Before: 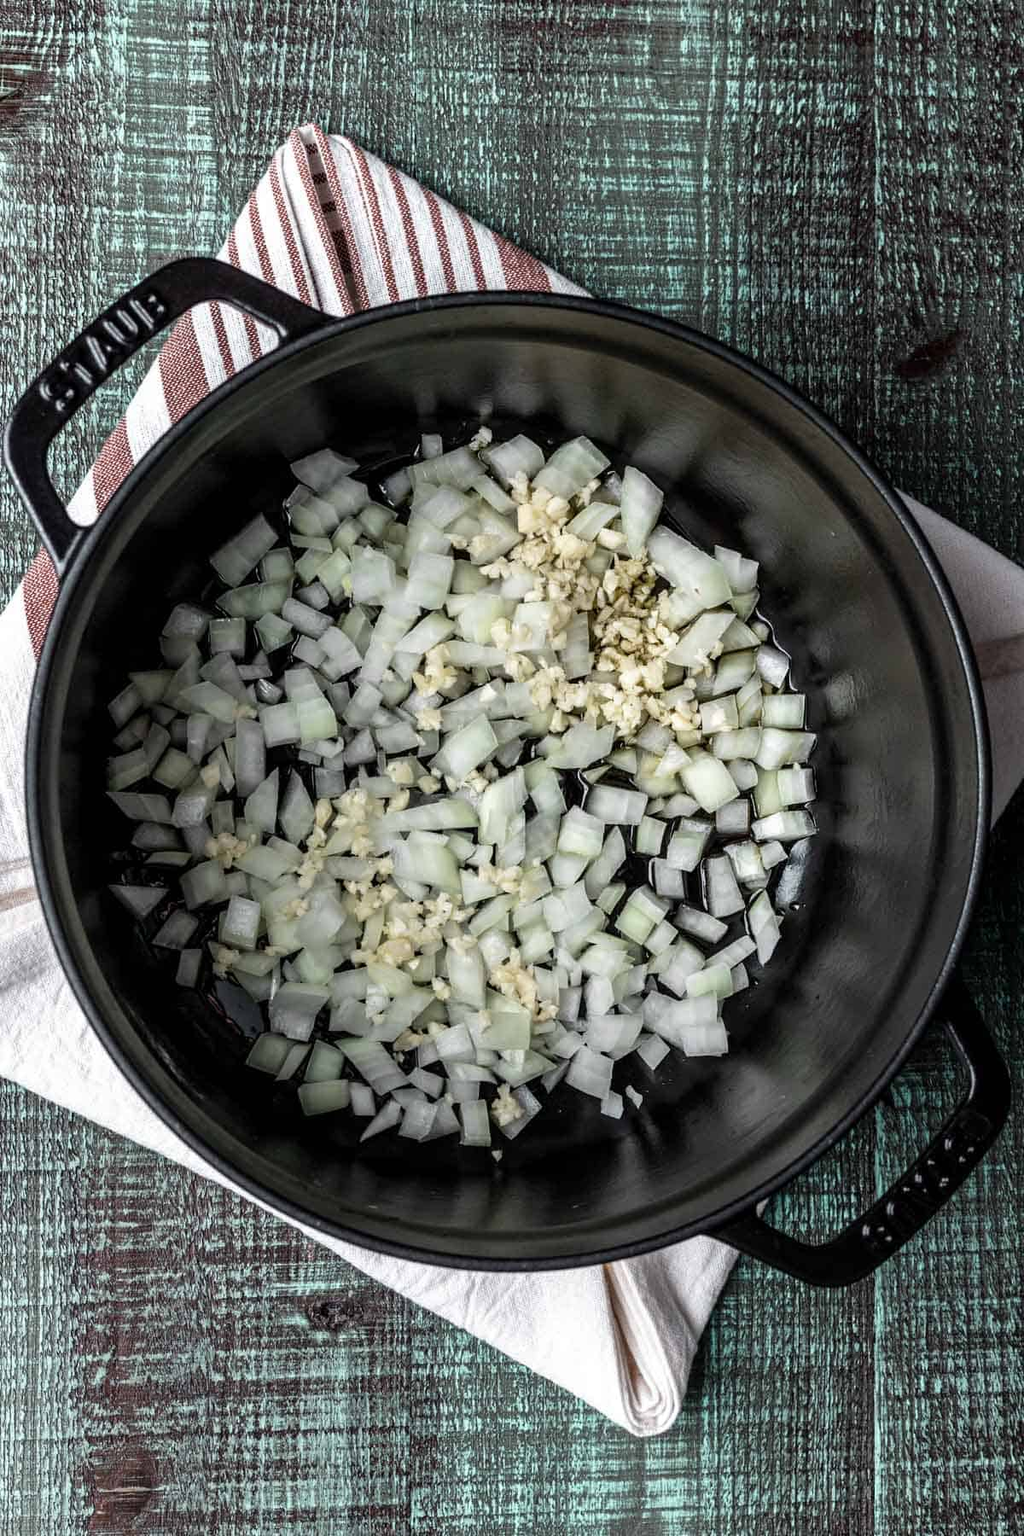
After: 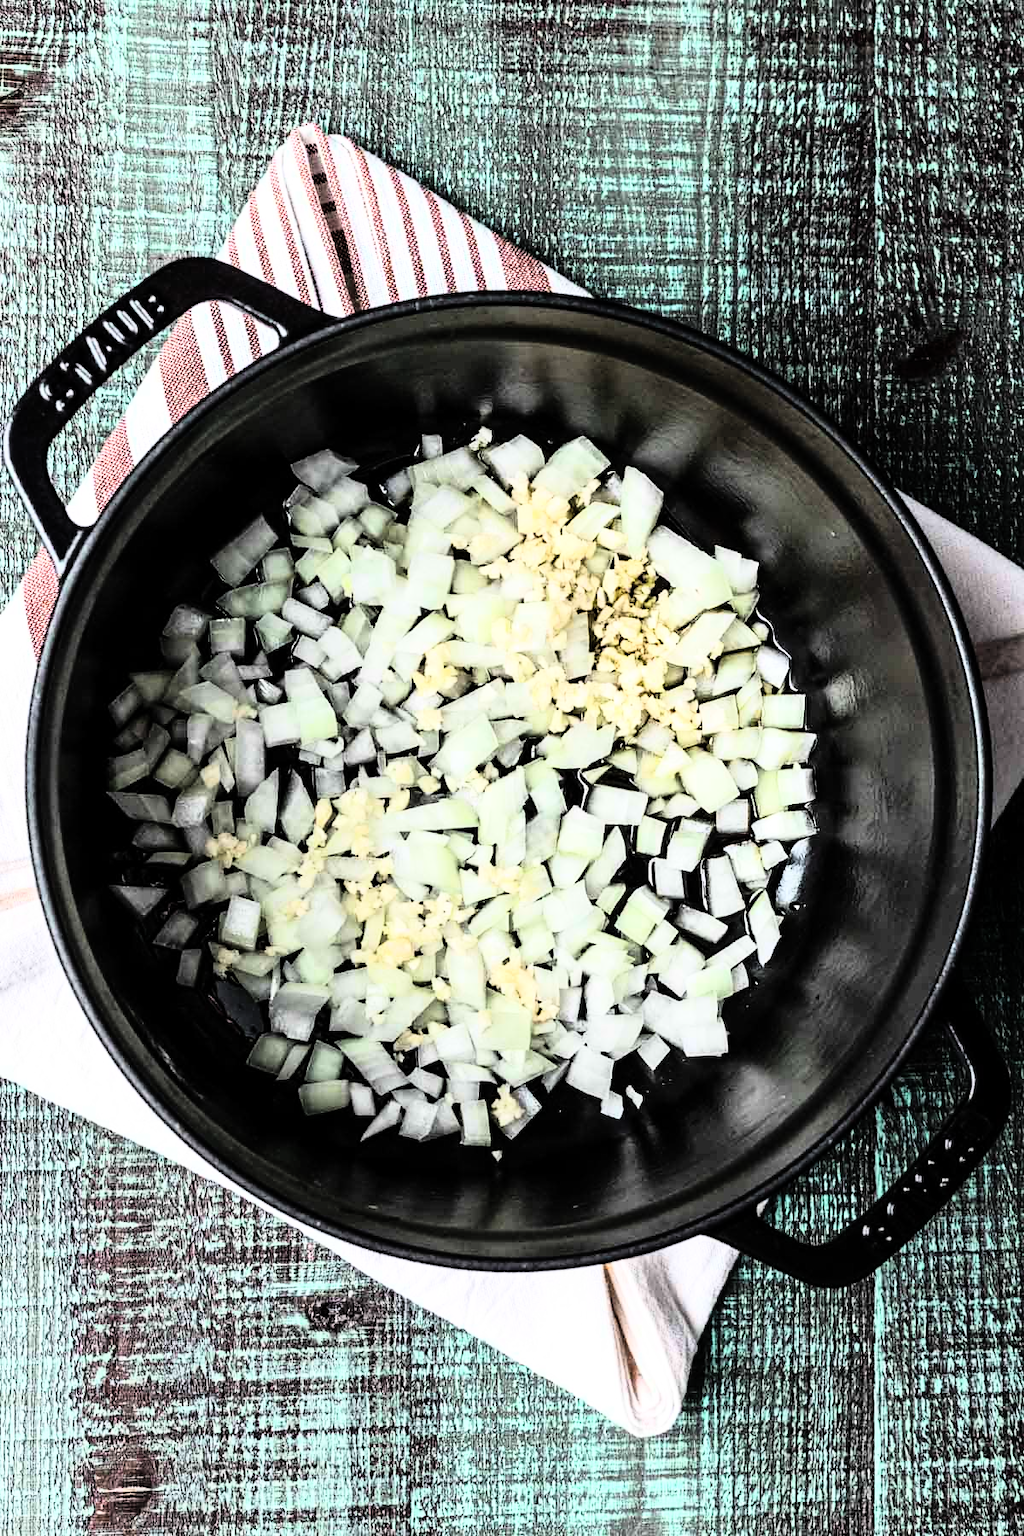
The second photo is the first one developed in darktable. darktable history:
contrast brightness saturation: contrast 0.03, brightness 0.06, saturation 0.13
rgb curve: curves: ch0 [(0, 0) (0.21, 0.15) (0.24, 0.21) (0.5, 0.75) (0.75, 0.96) (0.89, 0.99) (1, 1)]; ch1 [(0, 0.02) (0.21, 0.13) (0.25, 0.2) (0.5, 0.67) (0.75, 0.9) (0.89, 0.97) (1, 1)]; ch2 [(0, 0.02) (0.21, 0.13) (0.25, 0.2) (0.5, 0.67) (0.75, 0.9) (0.89, 0.97) (1, 1)], compensate middle gray true
